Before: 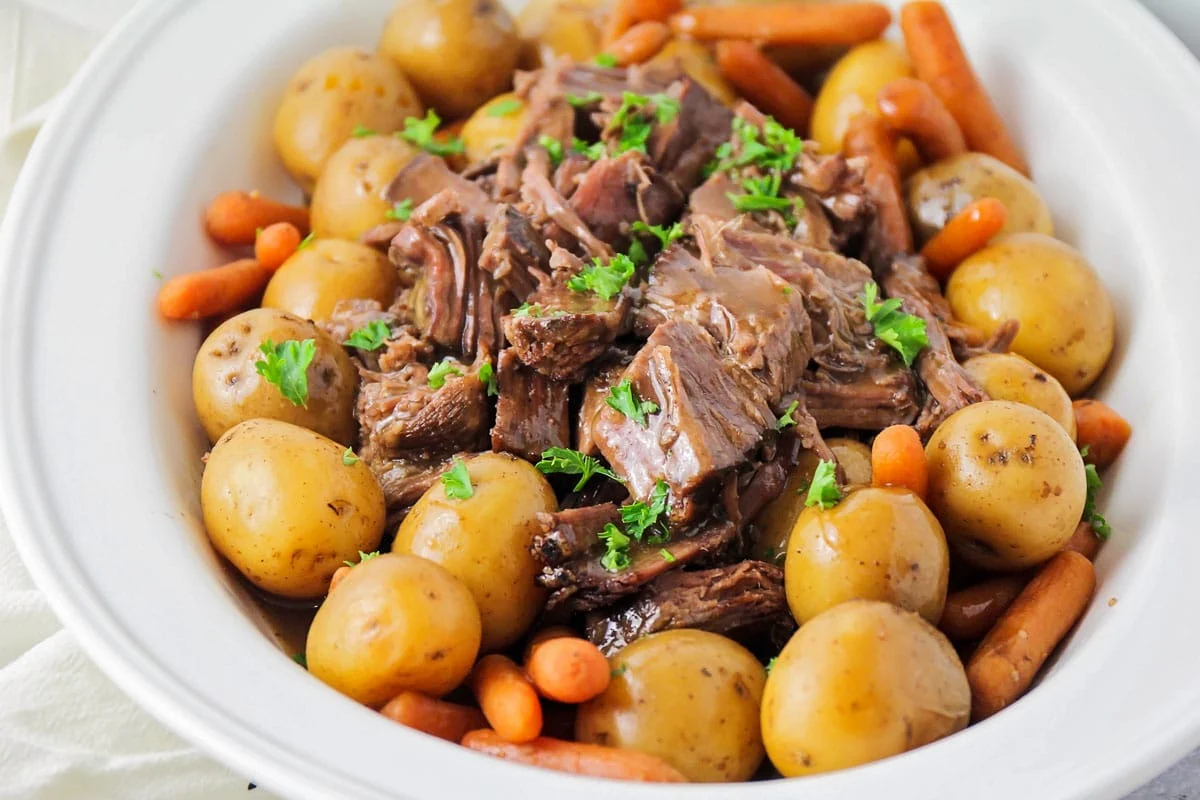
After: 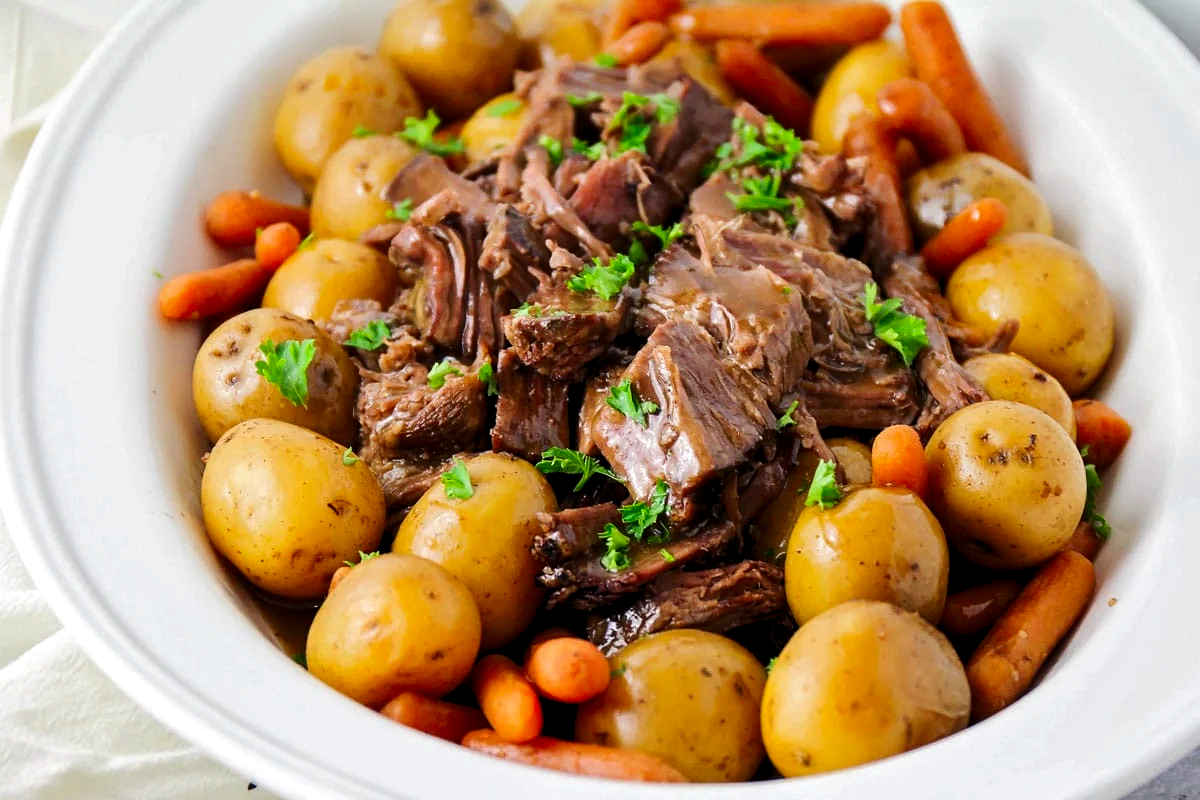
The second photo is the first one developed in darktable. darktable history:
levels: levels [0.016, 0.484, 0.953]
contrast brightness saturation: contrast 0.068, brightness -0.15, saturation 0.107
